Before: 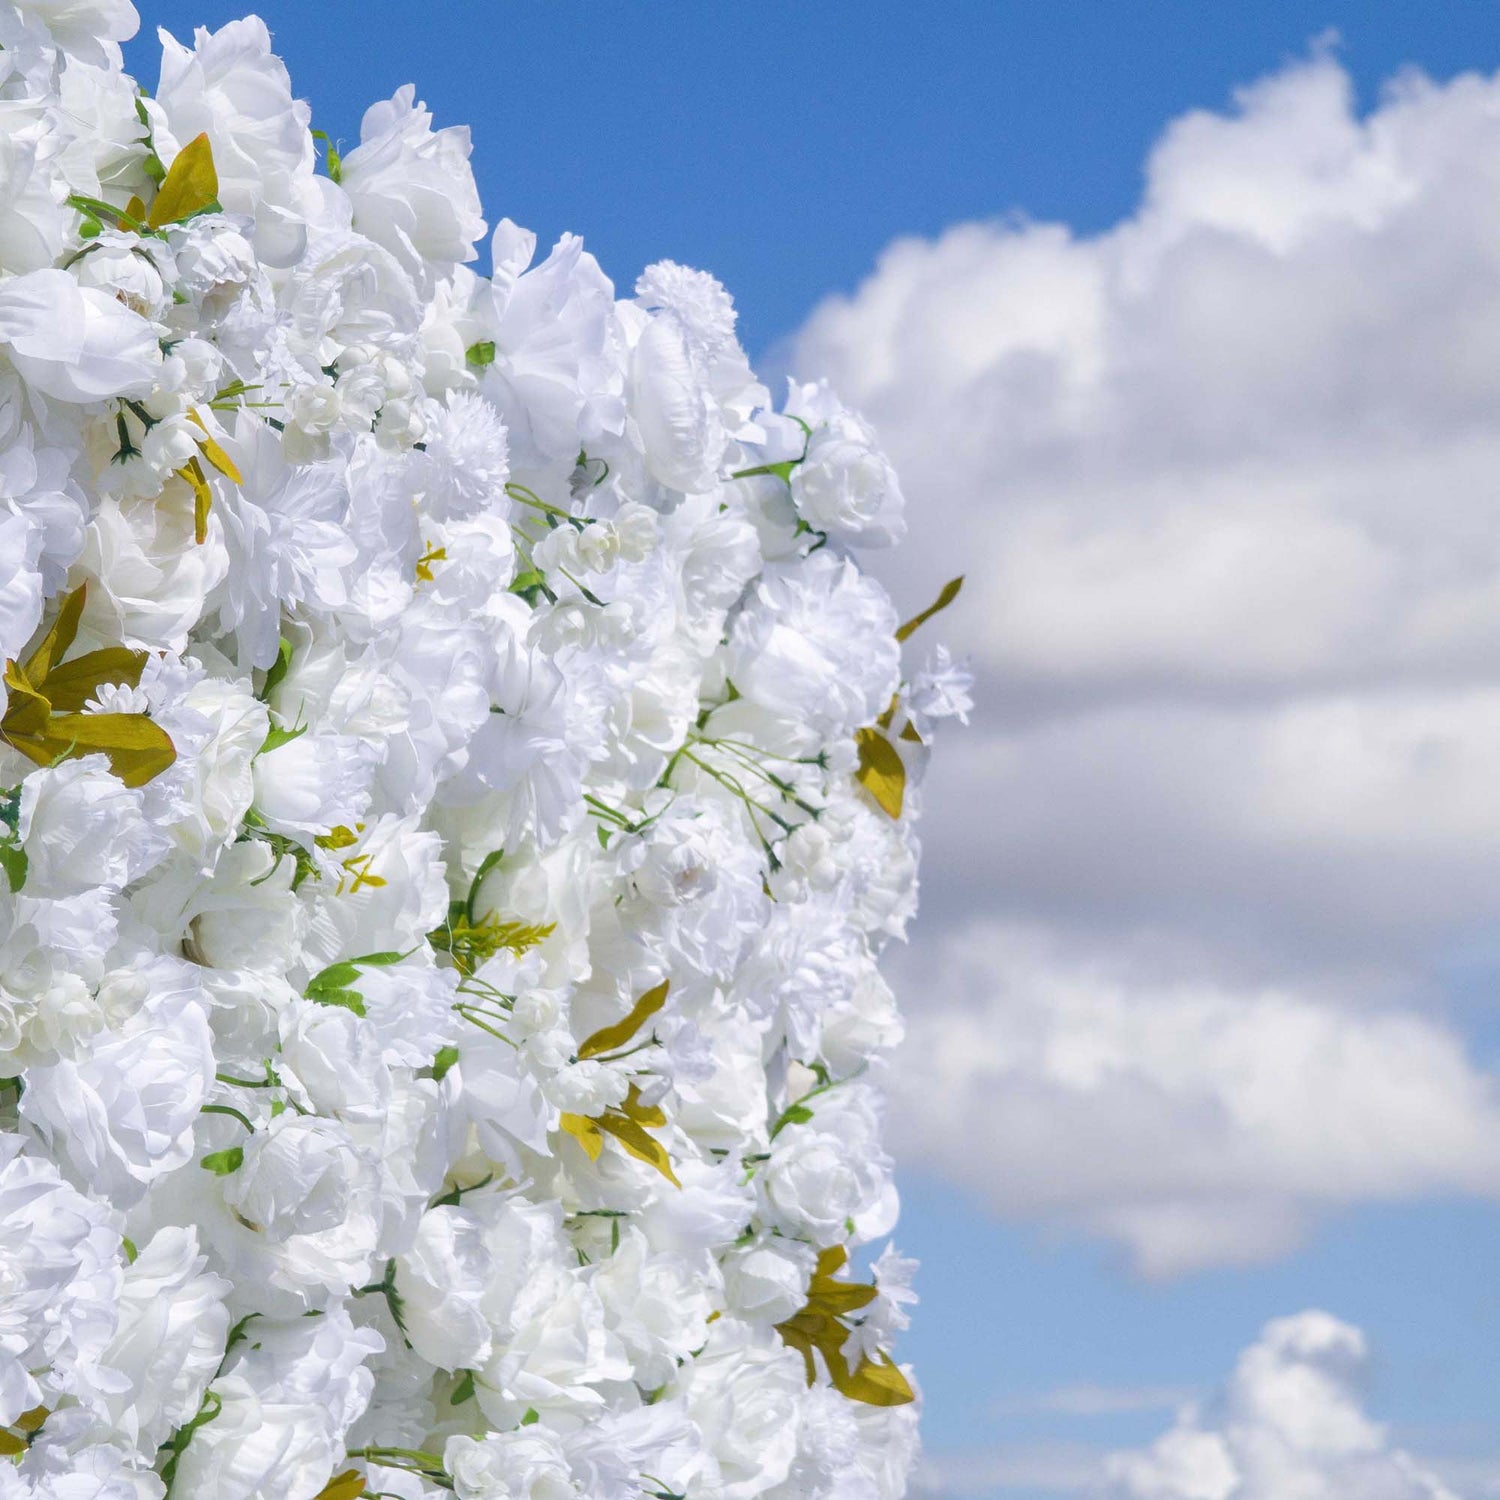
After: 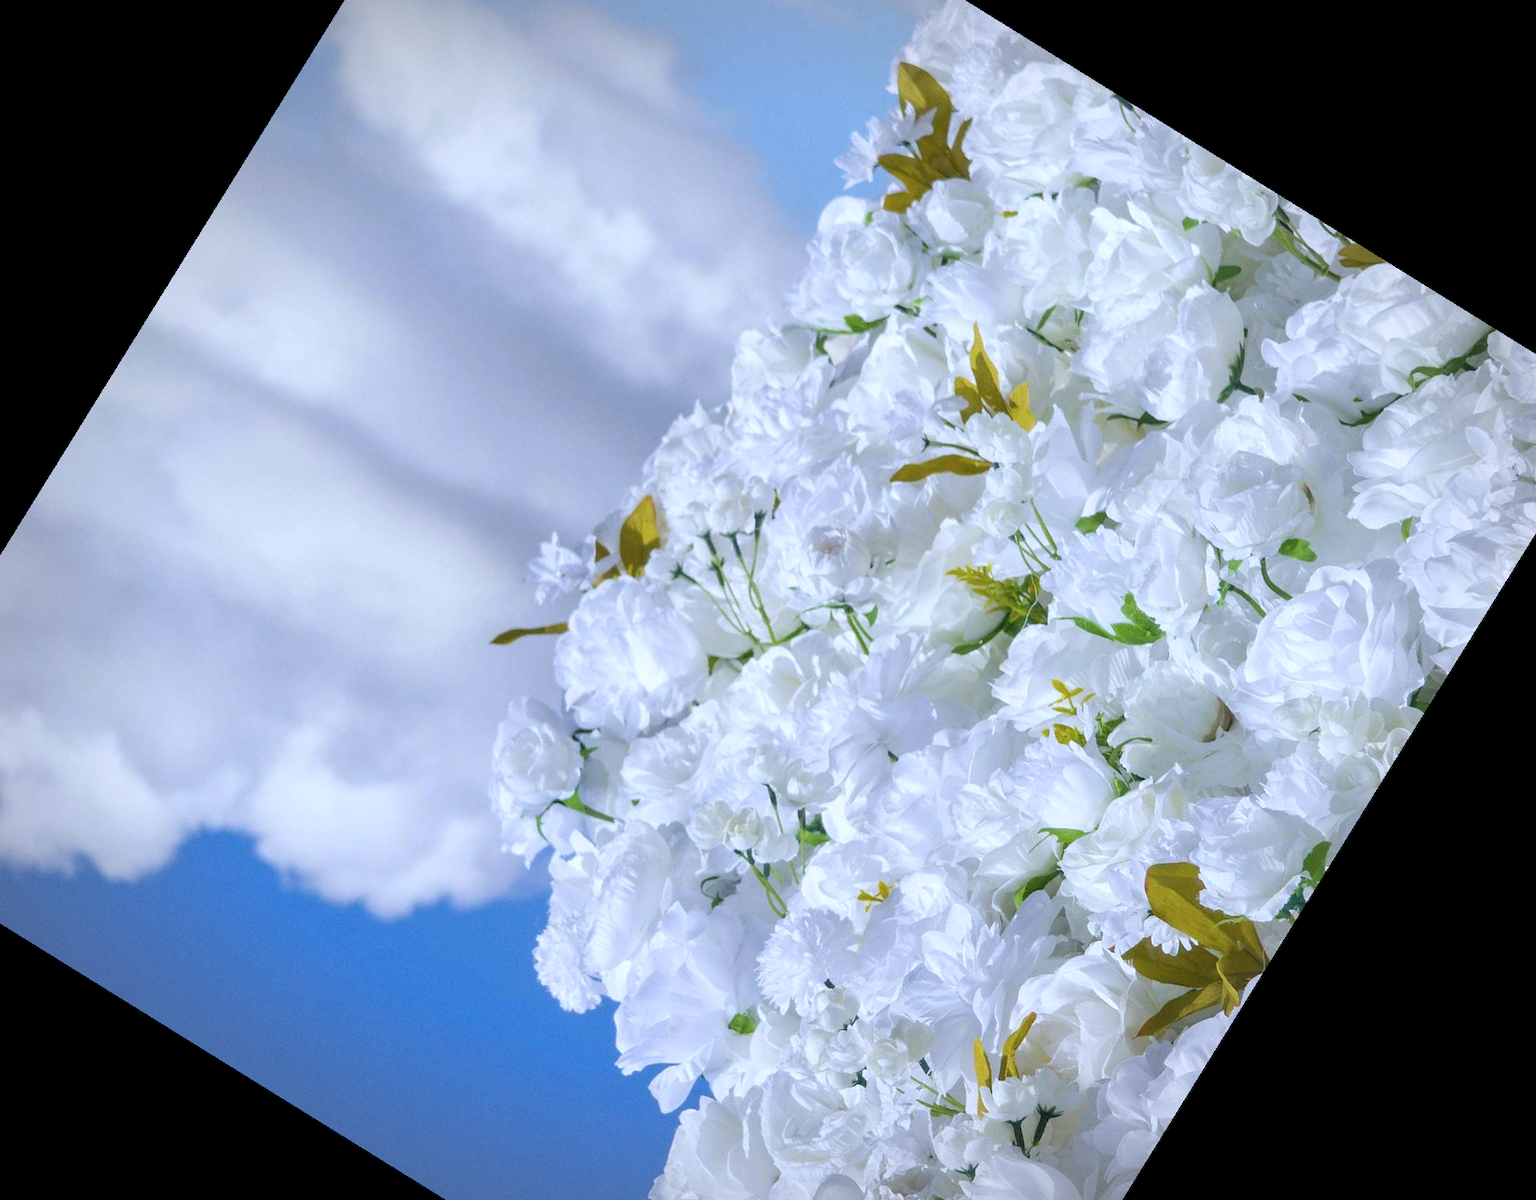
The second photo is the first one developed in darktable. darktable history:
crop and rotate: angle 148.19°, left 9.218%, top 15.607%, right 4.434%, bottom 16.927%
color calibration: gray › normalize channels true, x 0.369, y 0.382, temperature 4316.53 K, gamut compression 0.026
vignetting: automatic ratio true, unbound false
